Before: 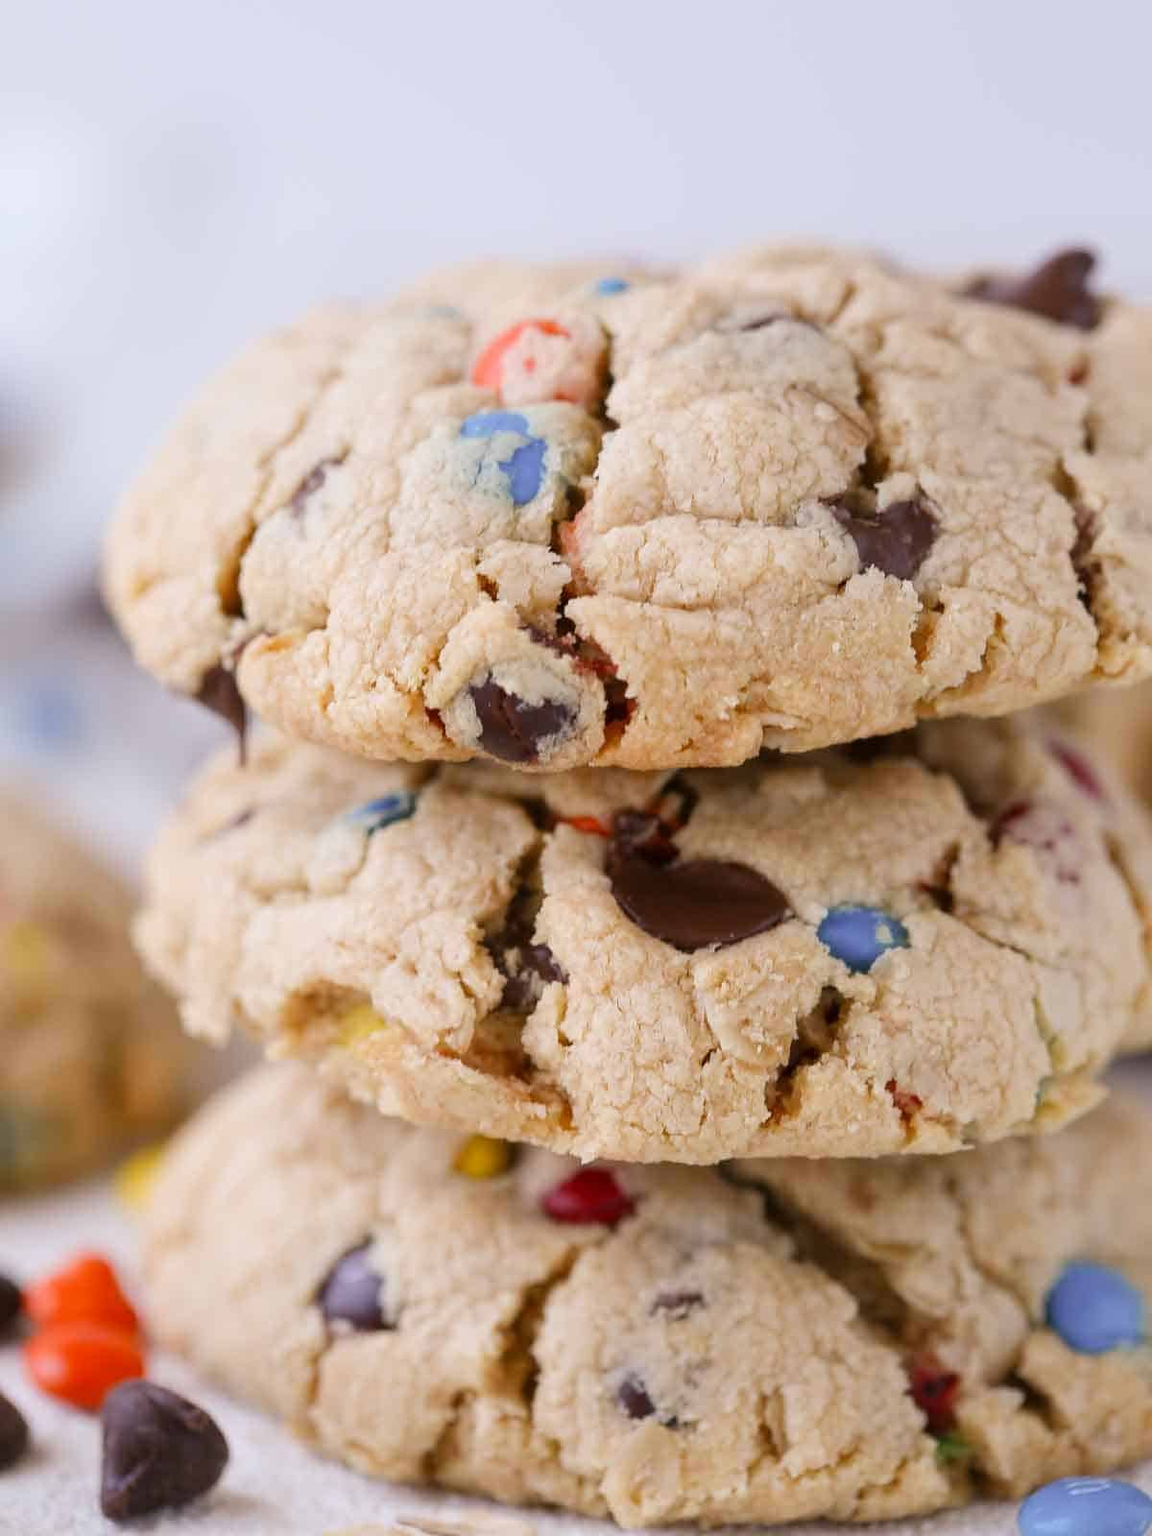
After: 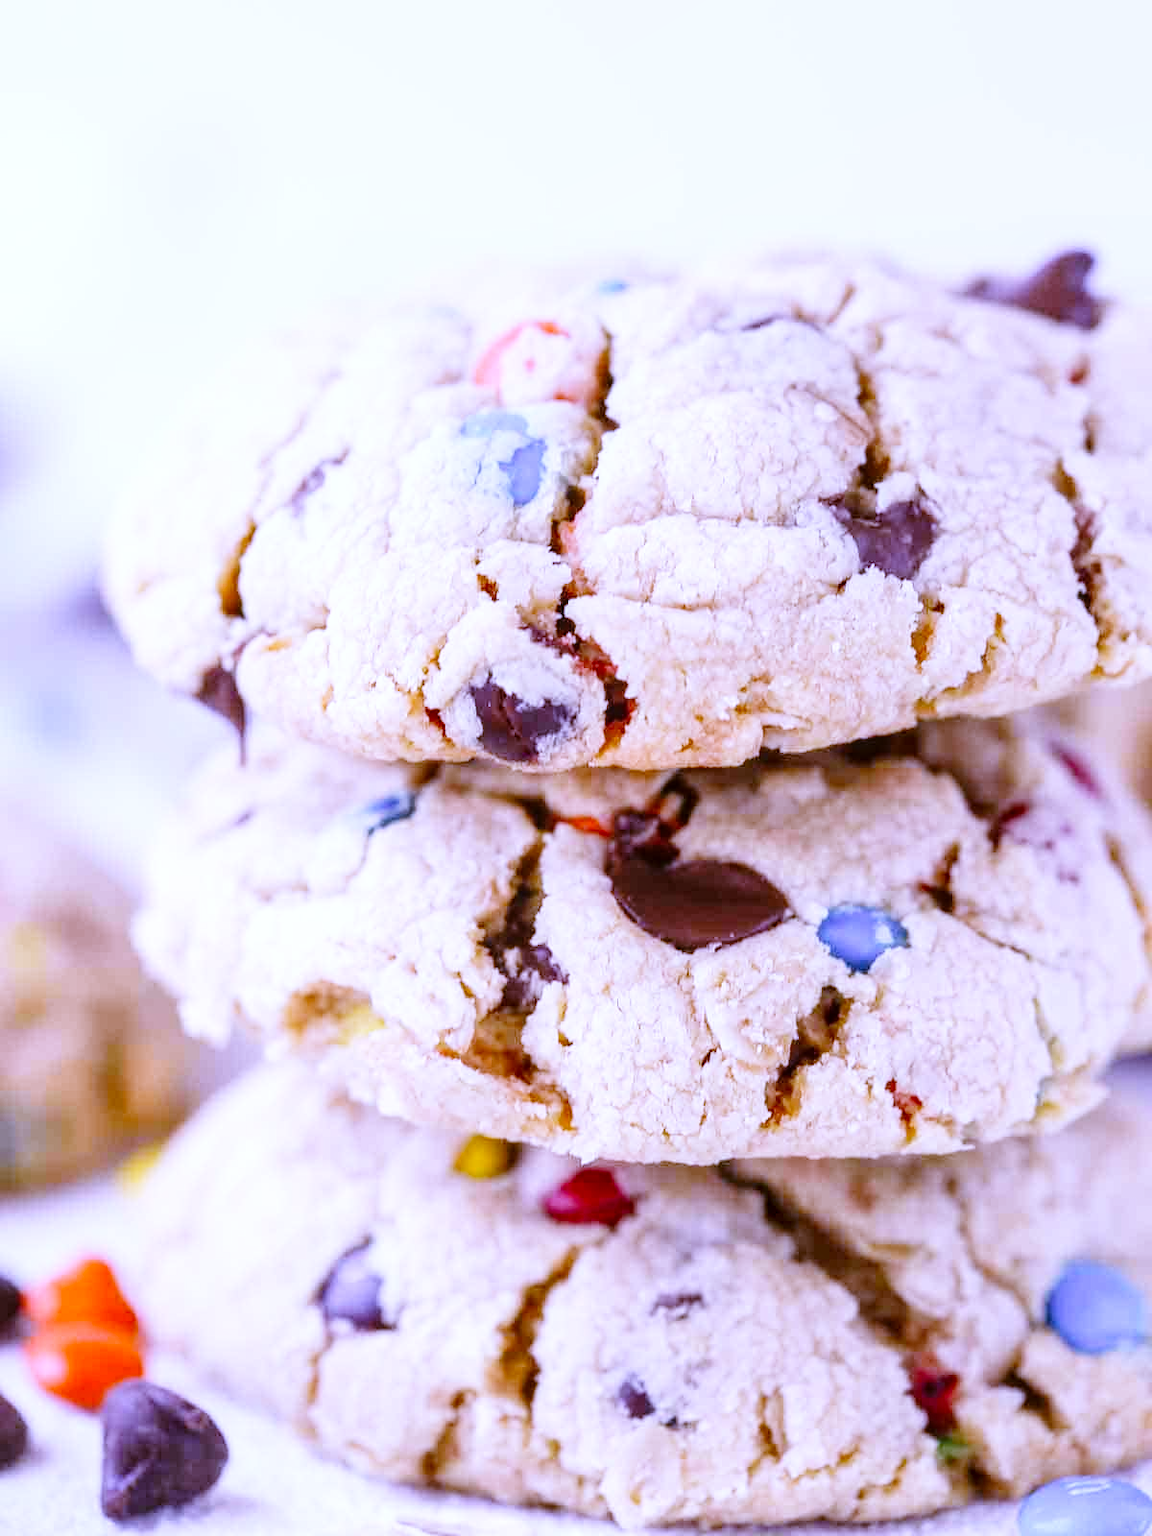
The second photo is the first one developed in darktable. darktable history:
white balance: red 0.98, blue 1.61
color correction: highlights a* -2.73, highlights b* -2.09, shadows a* 2.41, shadows b* 2.73
local contrast: on, module defaults
base curve: curves: ch0 [(0, 0) (0.008, 0.007) (0.022, 0.029) (0.048, 0.089) (0.092, 0.197) (0.191, 0.399) (0.275, 0.534) (0.357, 0.65) (0.477, 0.78) (0.542, 0.833) (0.799, 0.973) (1, 1)], preserve colors none
